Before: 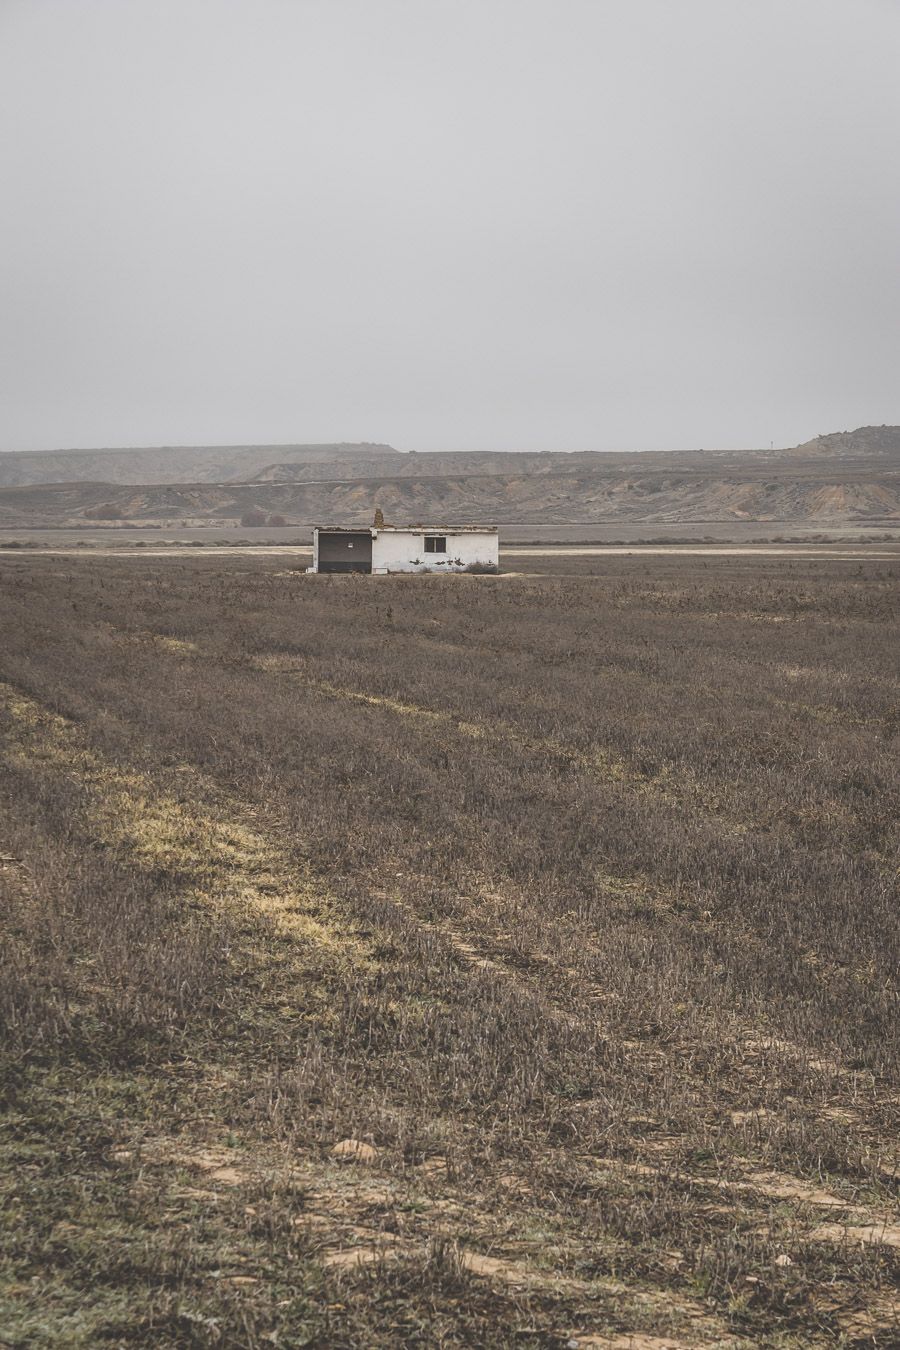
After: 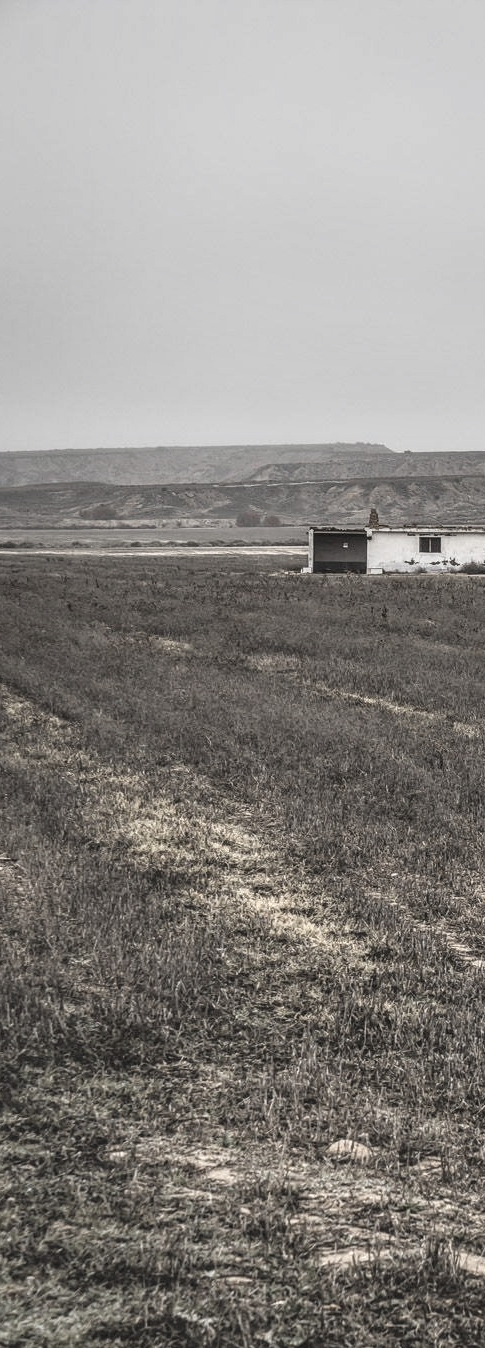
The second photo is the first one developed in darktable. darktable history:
local contrast: highlights 60%, shadows 59%, detail 160%
crop: left 0.638%, right 45.434%, bottom 0.081%
color zones: curves: ch0 [(0, 0.6) (0.129, 0.508) (0.193, 0.483) (0.429, 0.5) (0.571, 0.5) (0.714, 0.5) (0.857, 0.5) (1, 0.6)]; ch1 [(0, 0.481) (0.112, 0.245) (0.213, 0.223) (0.429, 0.233) (0.571, 0.231) (0.683, 0.242) (0.857, 0.296) (1, 0.481)]
